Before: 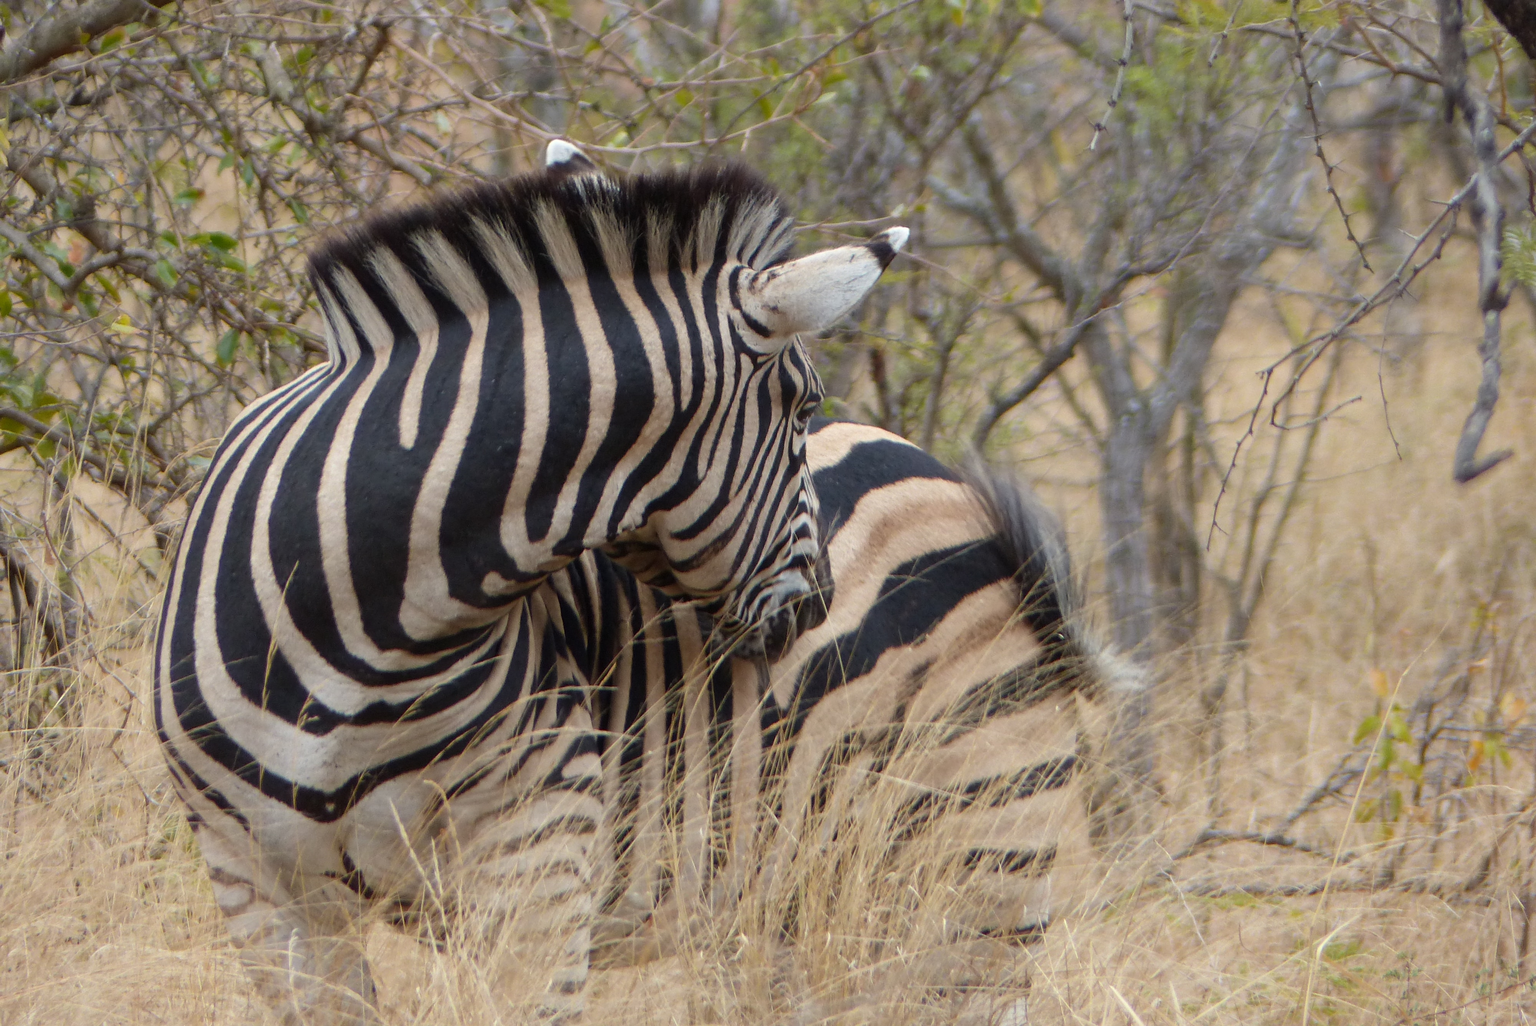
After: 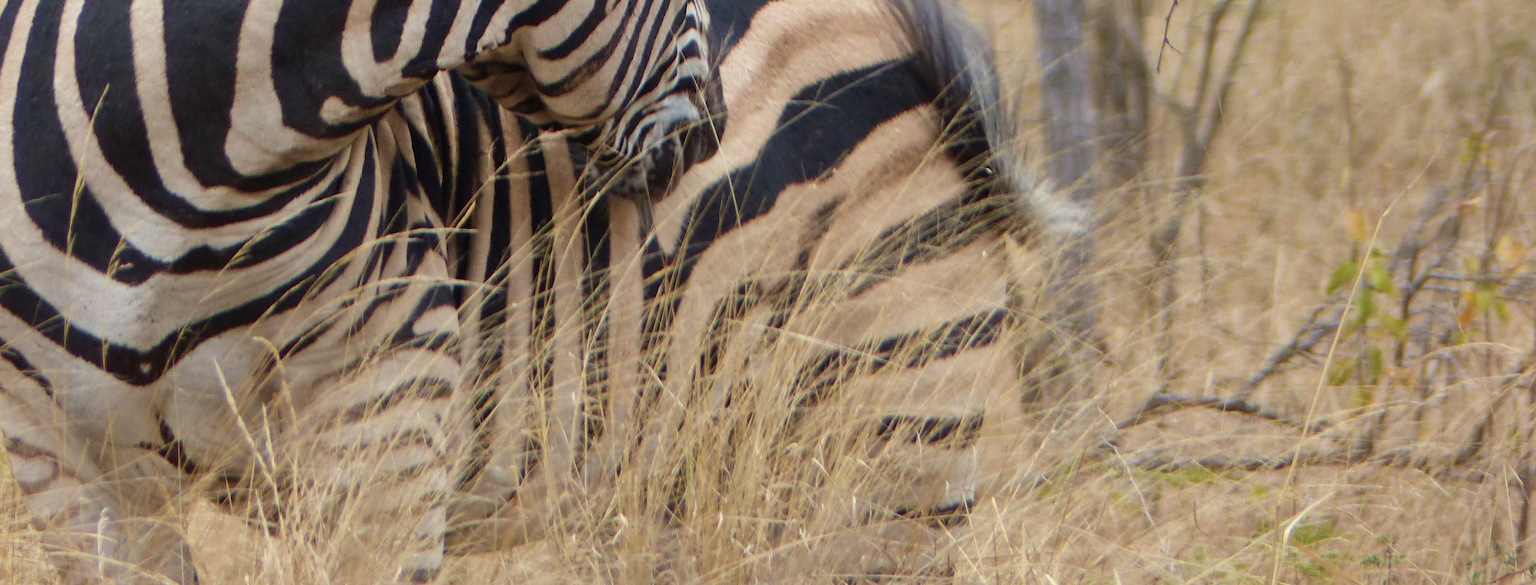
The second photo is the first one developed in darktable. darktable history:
crop and rotate: left 13.306%, top 47.637%, bottom 2.867%
velvia: strength 30.03%
shadows and highlights: low approximation 0.01, soften with gaussian
contrast brightness saturation: saturation -0.104
